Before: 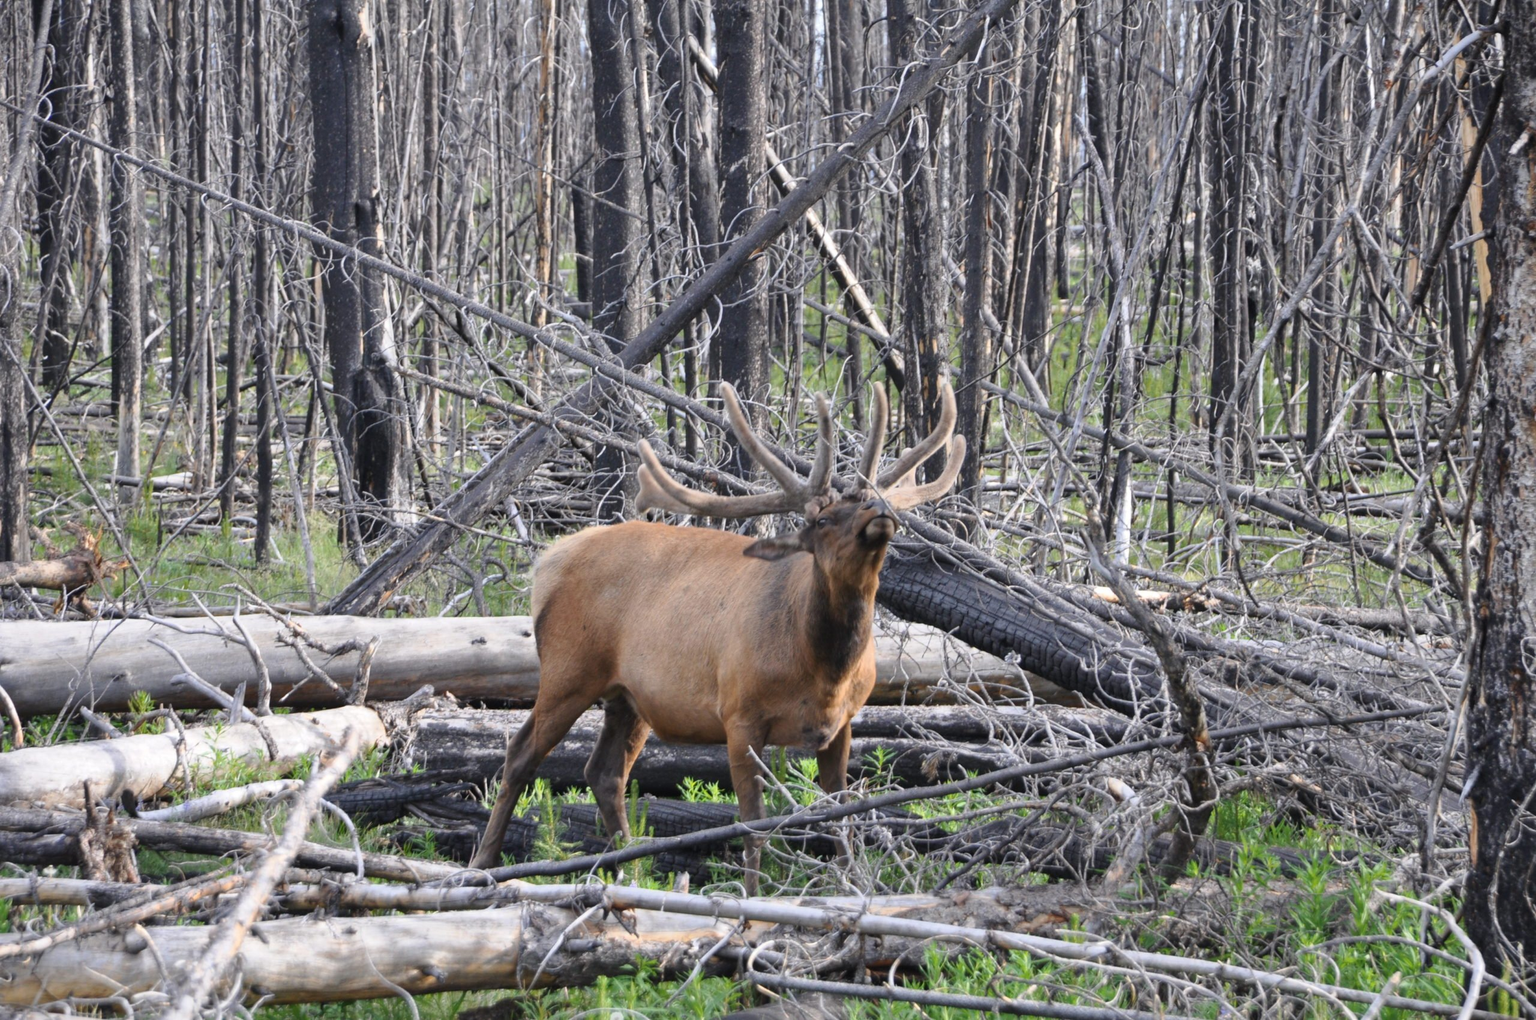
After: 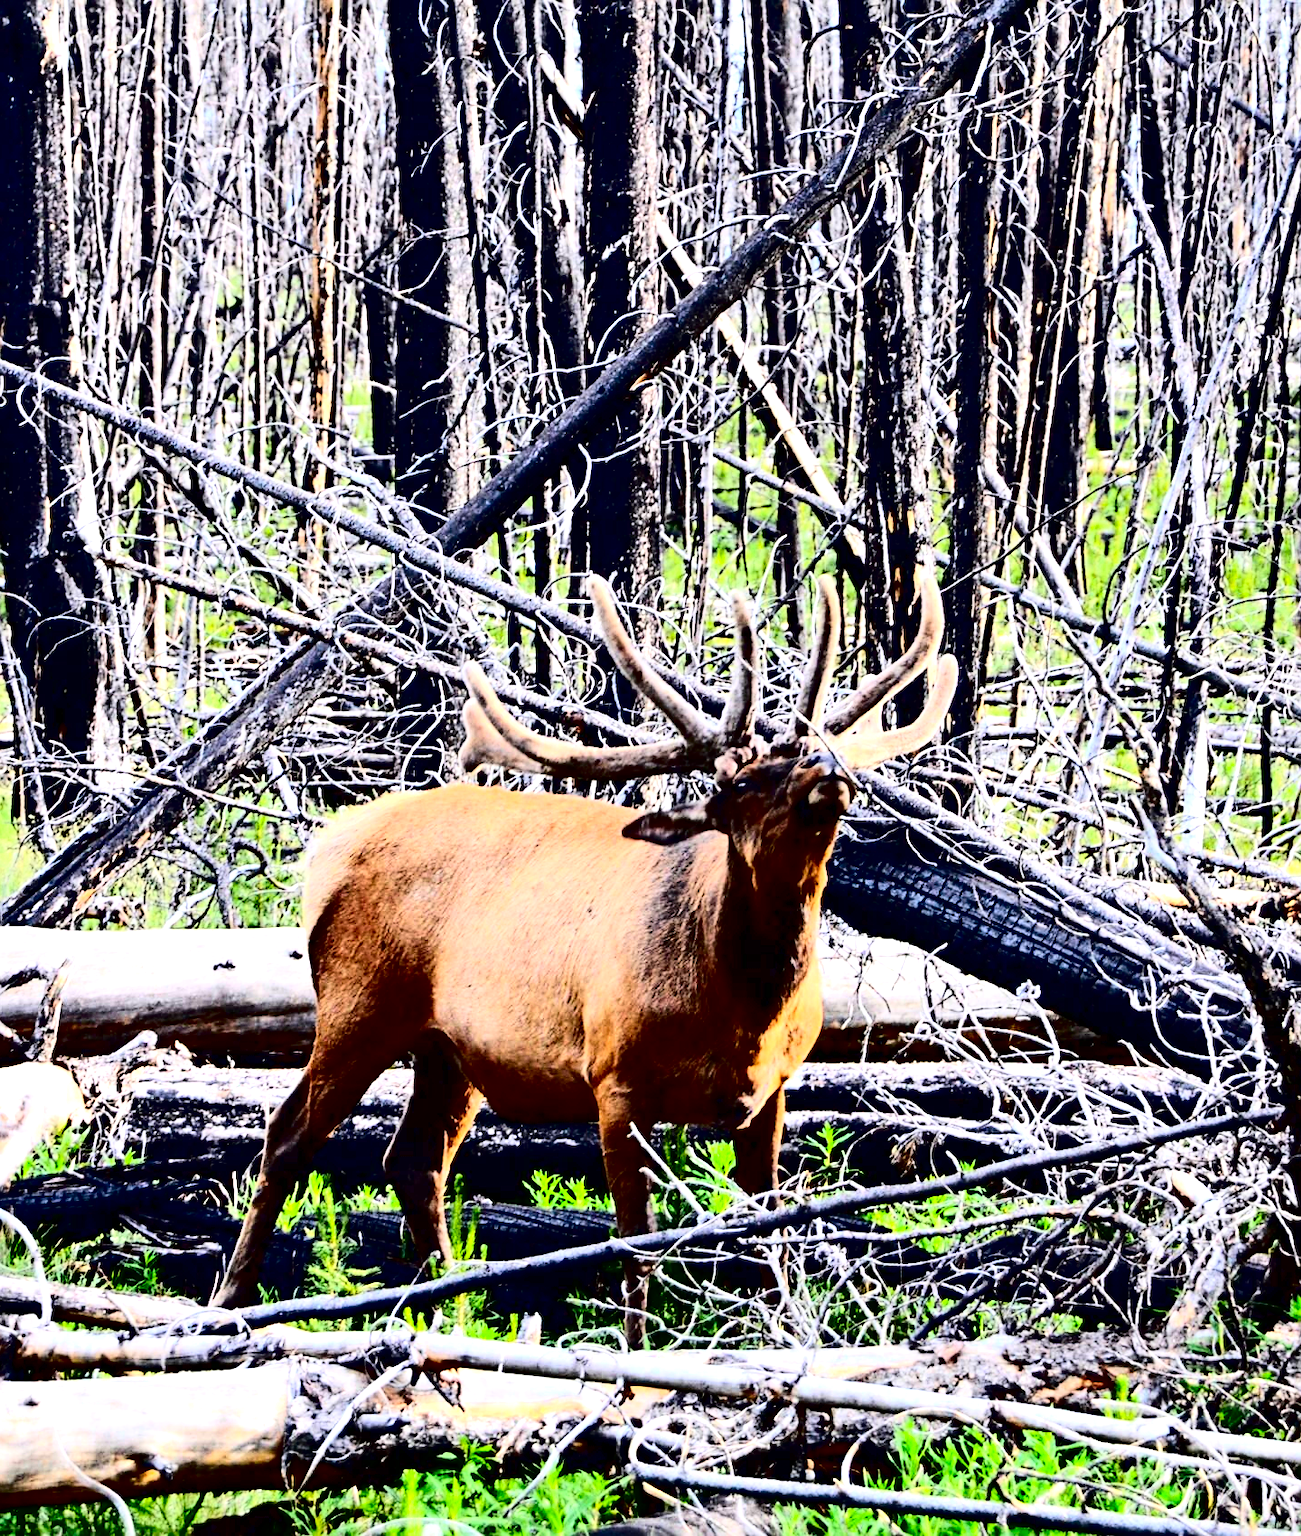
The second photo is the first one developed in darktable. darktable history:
exposure: black level correction 0, exposure 0.877 EV, compensate exposure bias true, compensate highlight preservation false
sharpen: radius 3.119
contrast brightness saturation: contrast 0.77, brightness -1, saturation 1
crop: left 21.496%, right 22.254%
